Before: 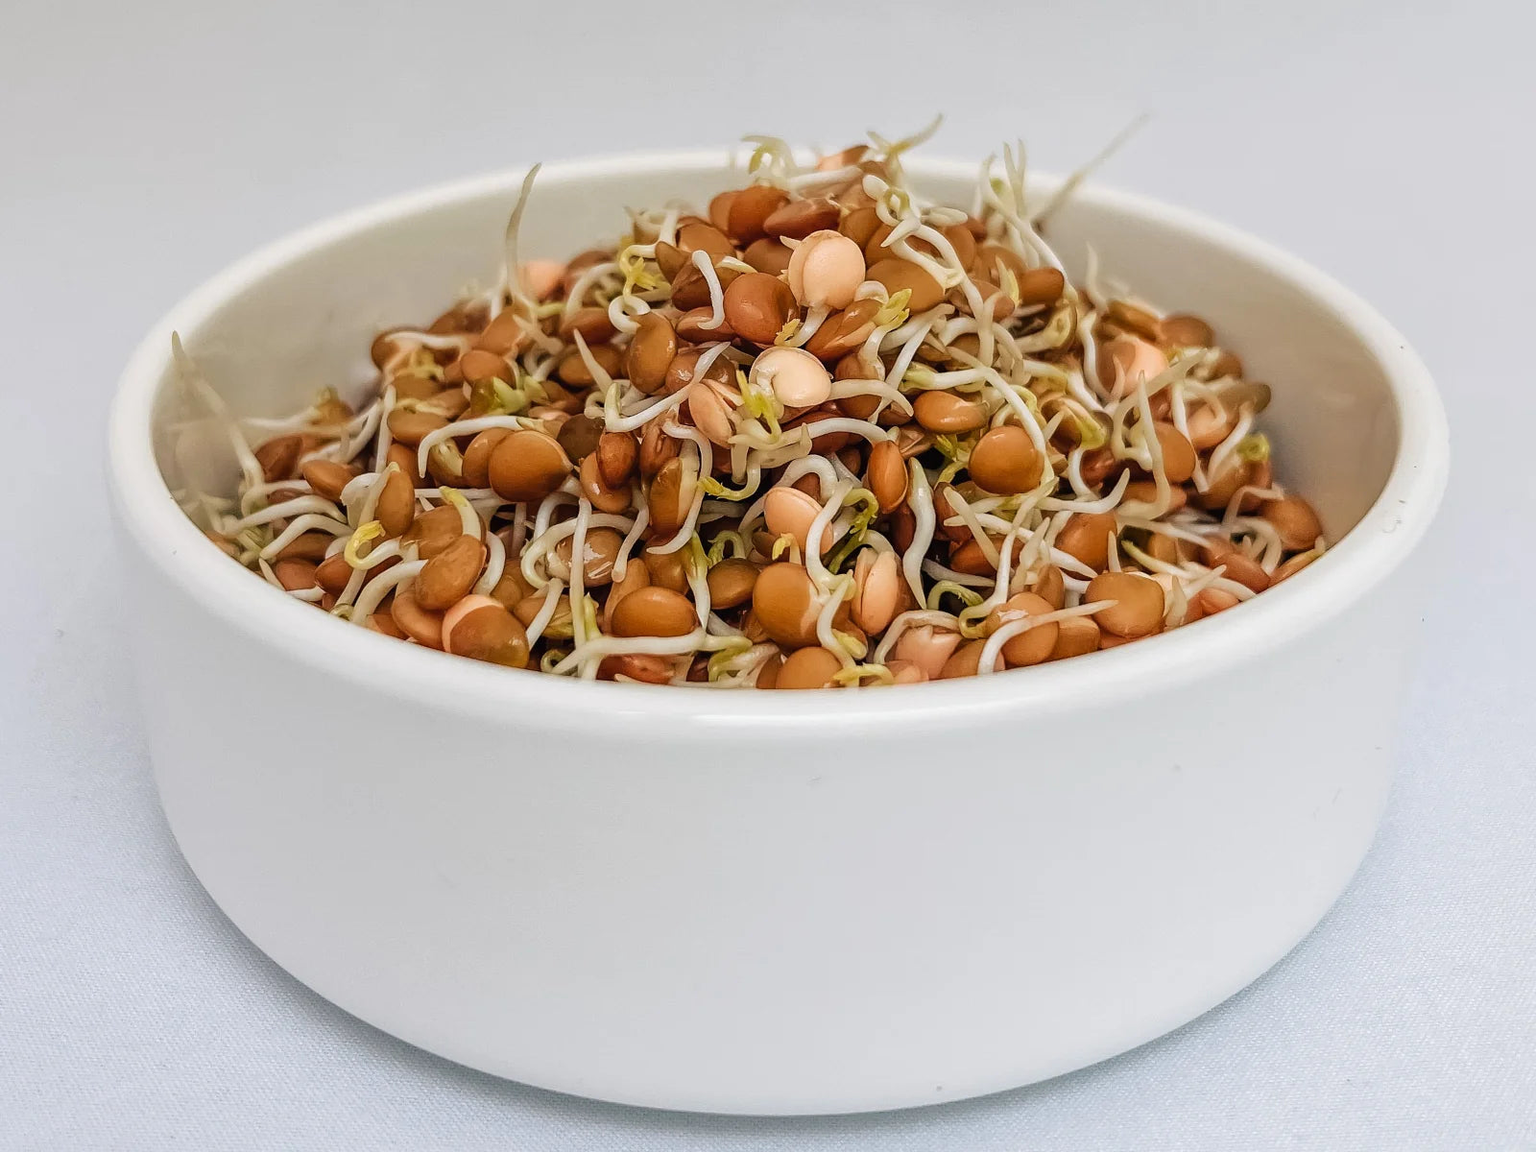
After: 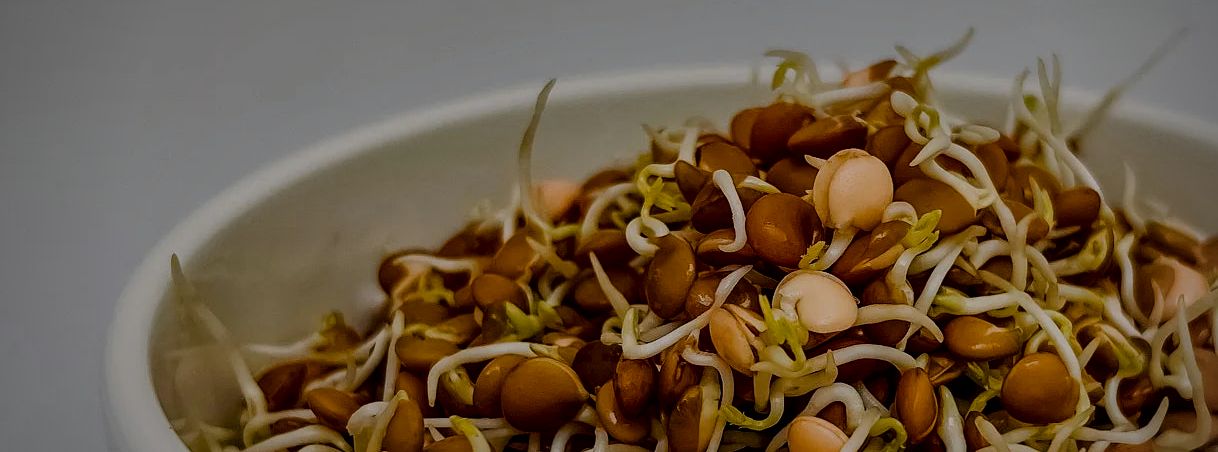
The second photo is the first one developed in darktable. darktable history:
crop: left 0.527%, top 7.637%, right 23.337%, bottom 54.614%
local contrast: mode bilateral grid, contrast 100, coarseness 99, detail 165%, midtone range 0.2
exposure: exposure 0.175 EV, compensate highlight preservation false
color balance rgb: shadows lift › chroma 0.936%, shadows lift › hue 112.39°, perceptual saturation grading › global saturation 34.944%, perceptual saturation grading › highlights -29.965%, perceptual saturation grading › shadows 35.142%, perceptual brilliance grading › highlights 10.202%, perceptual brilliance grading › shadows -5.064%, global vibrance 20%
tone equalizer: -8 EV -1.99 EV, -7 EV -1.98 EV, -6 EV -1.97 EV, -5 EV -1.99 EV, -4 EV -1.98 EV, -3 EV -1.97 EV, -2 EV -1.97 EV, -1 EV -1.63 EV, +0 EV -1.97 EV
vignetting: on, module defaults
